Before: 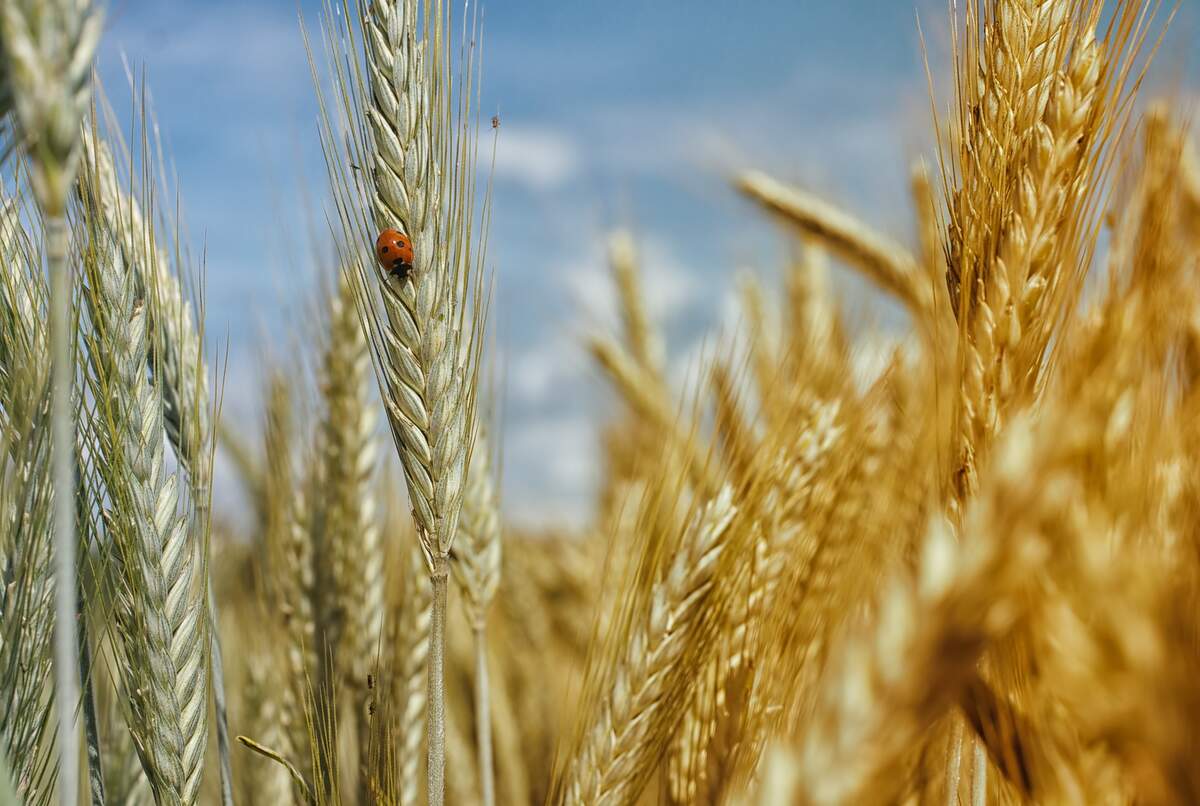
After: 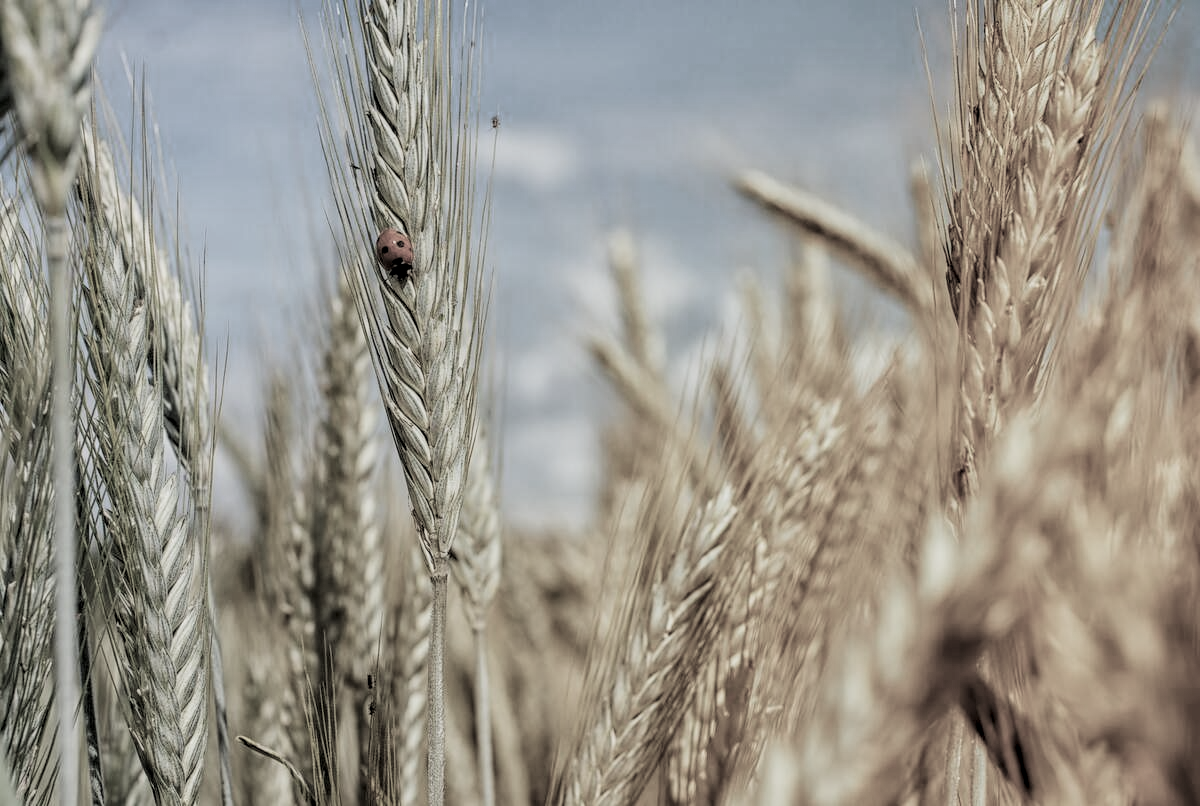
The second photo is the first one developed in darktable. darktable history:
filmic rgb: black relative exposure -5.11 EV, white relative exposure 3.97 EV, hardness 2.89, contrast 1.202, highlights saturation mix -29.99%, color science v4 (2020)
local contrast: on, module defaults
